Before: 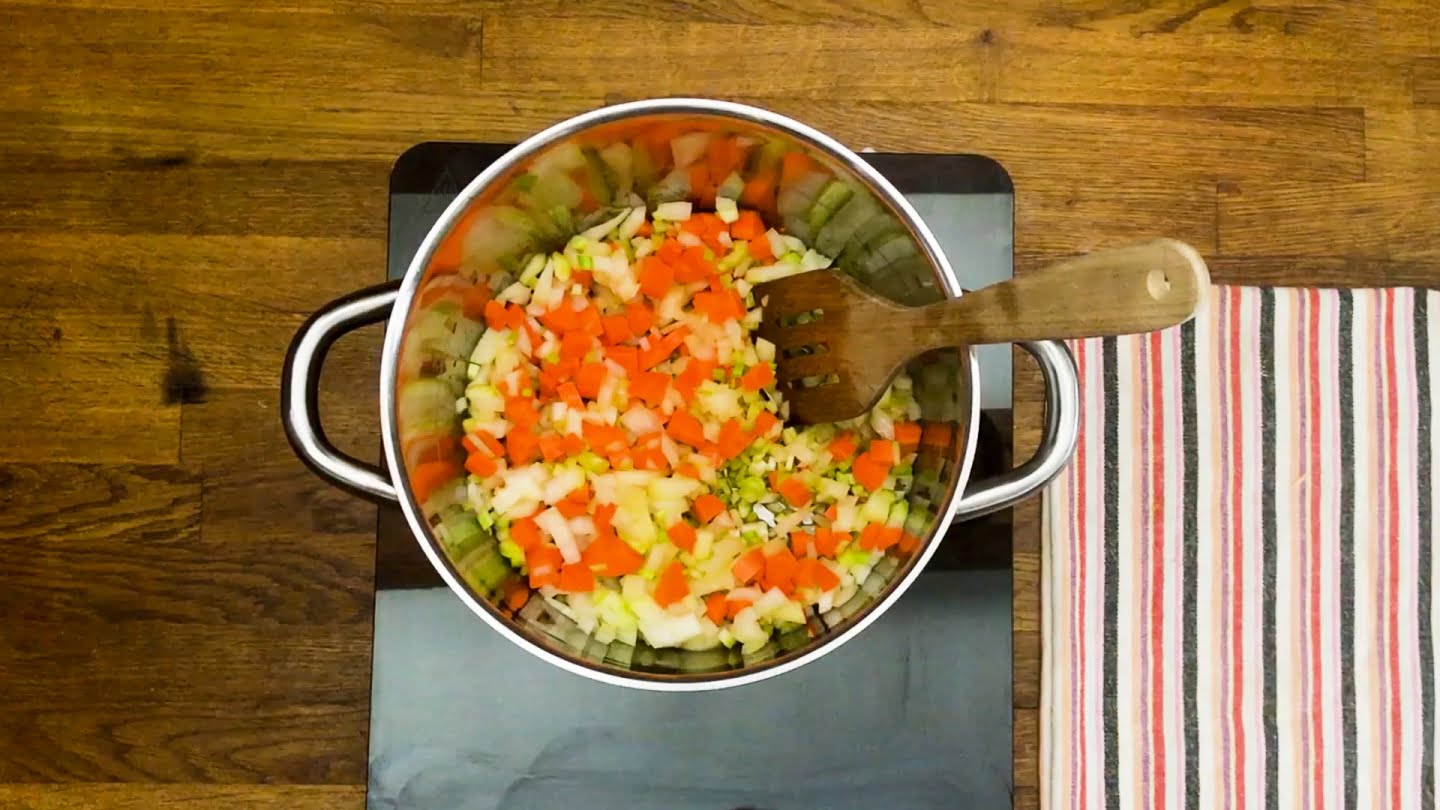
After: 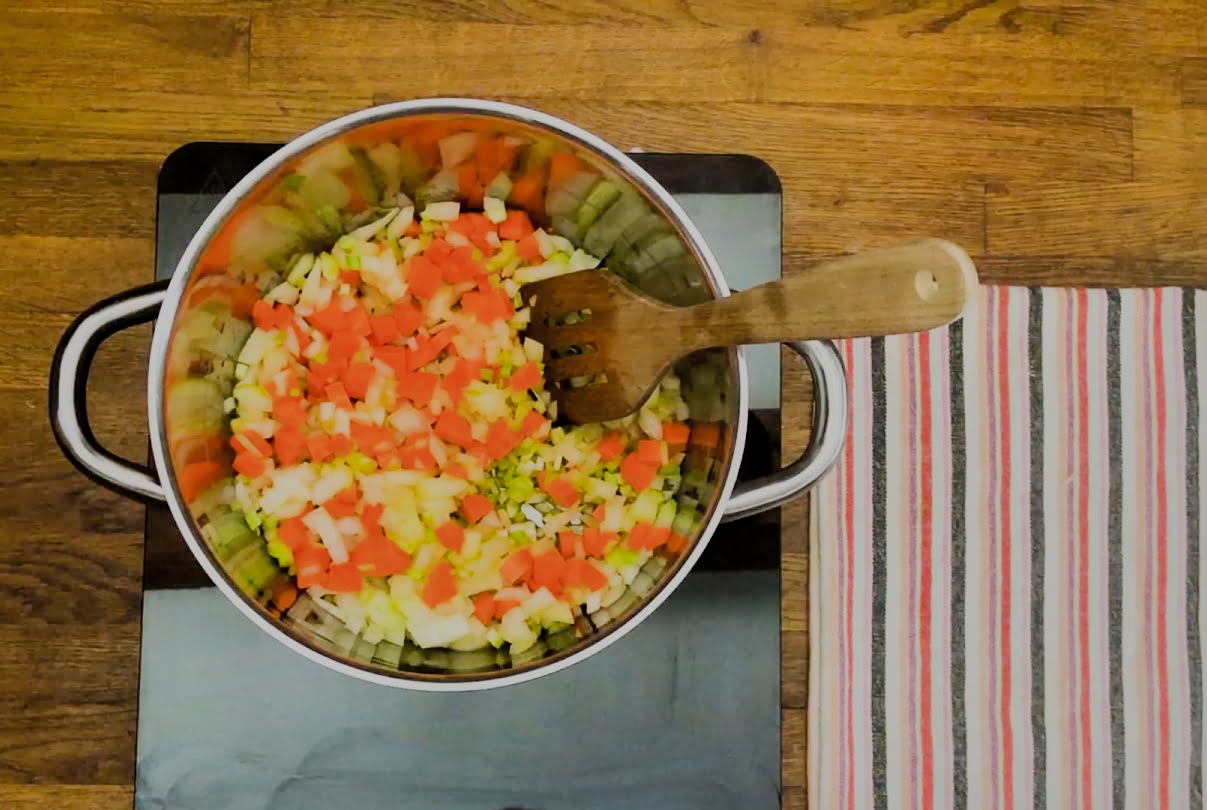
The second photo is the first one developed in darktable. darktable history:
grain: coarseness 0.81 ISO, strength 1.34%, mid-tones bias 0%
filmic rgb: black relative exposure -7.15 EV, white relative exposure 5.36 EV, hardness 3.02
crop: left 16.145%
shadows and highlights: shadows 40, highlights -60
